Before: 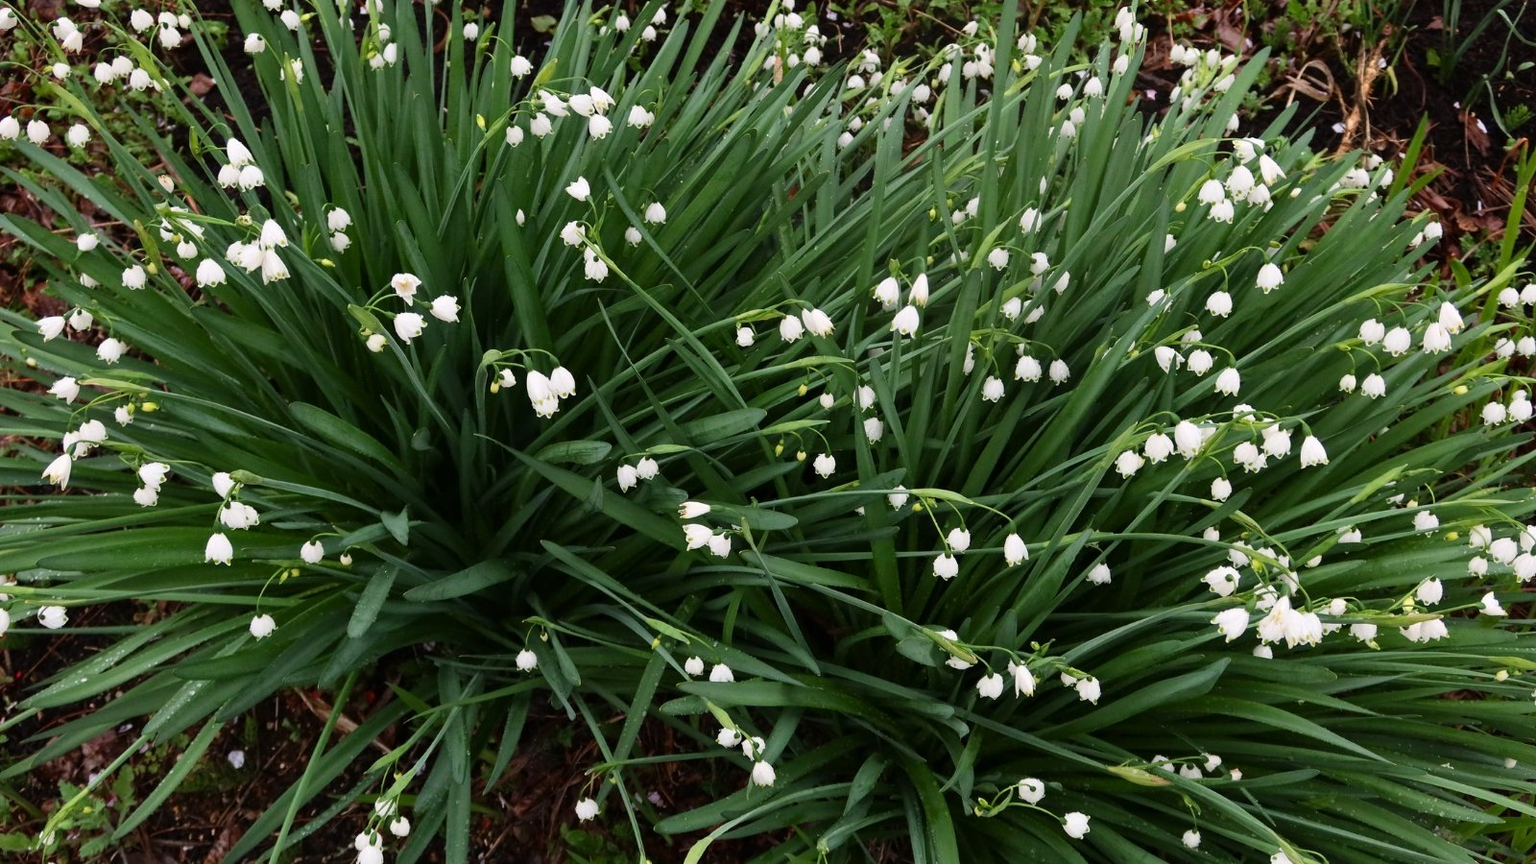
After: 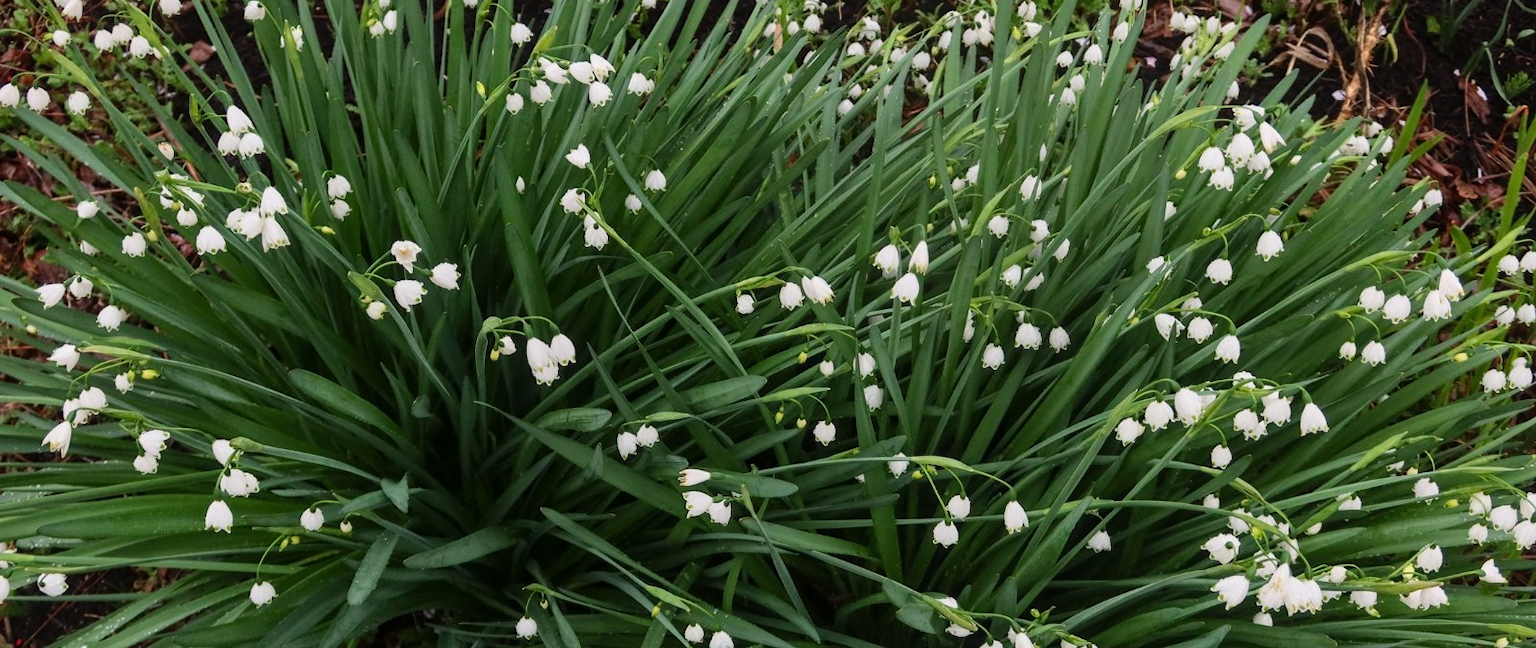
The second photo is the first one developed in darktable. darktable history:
crop: top 3.857%, bottom 21.132%
local contrast: detail 110%
